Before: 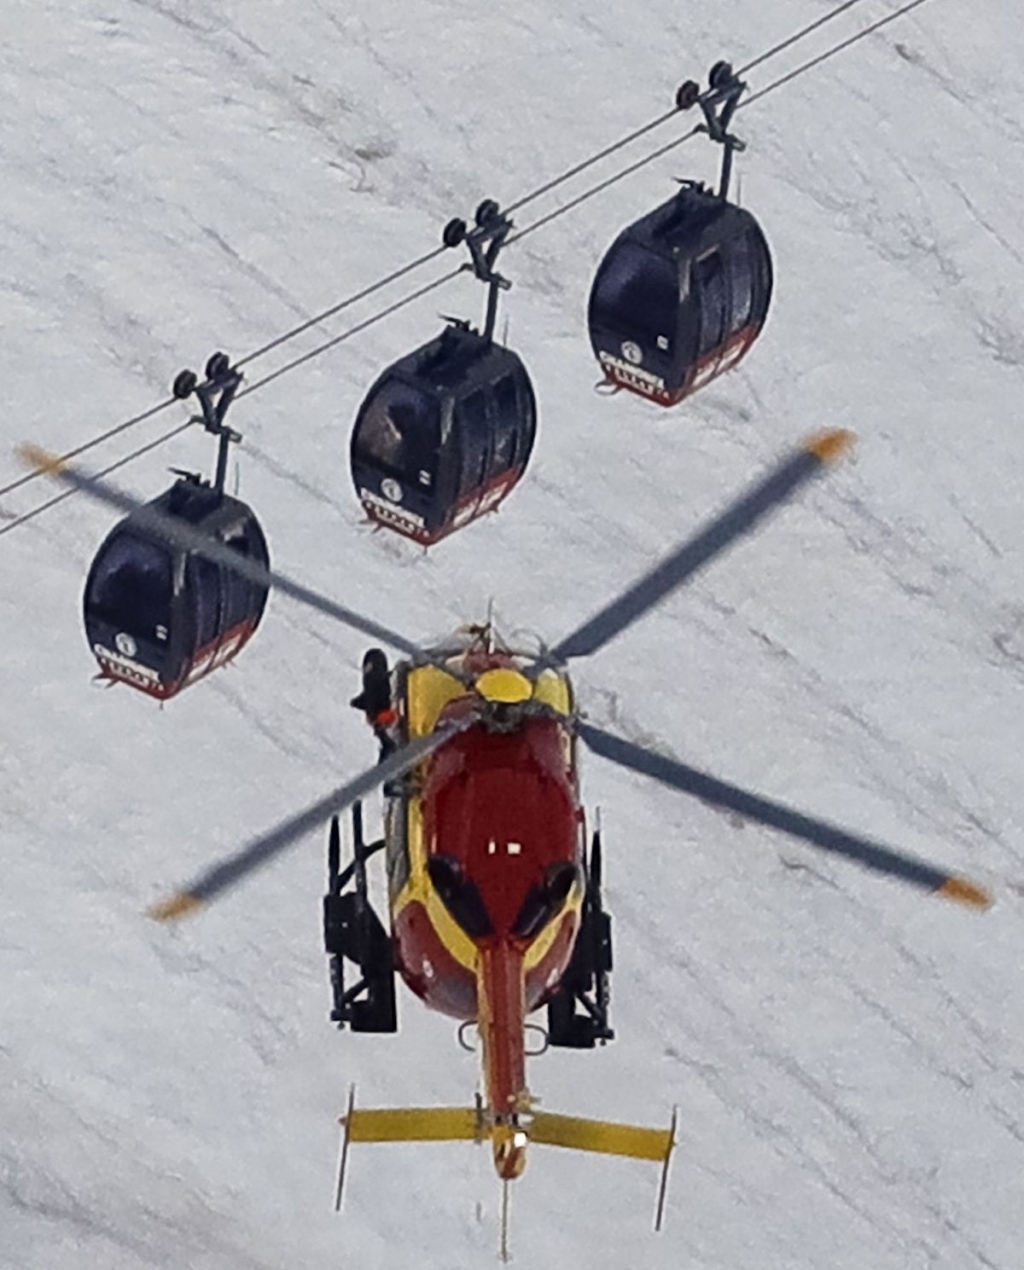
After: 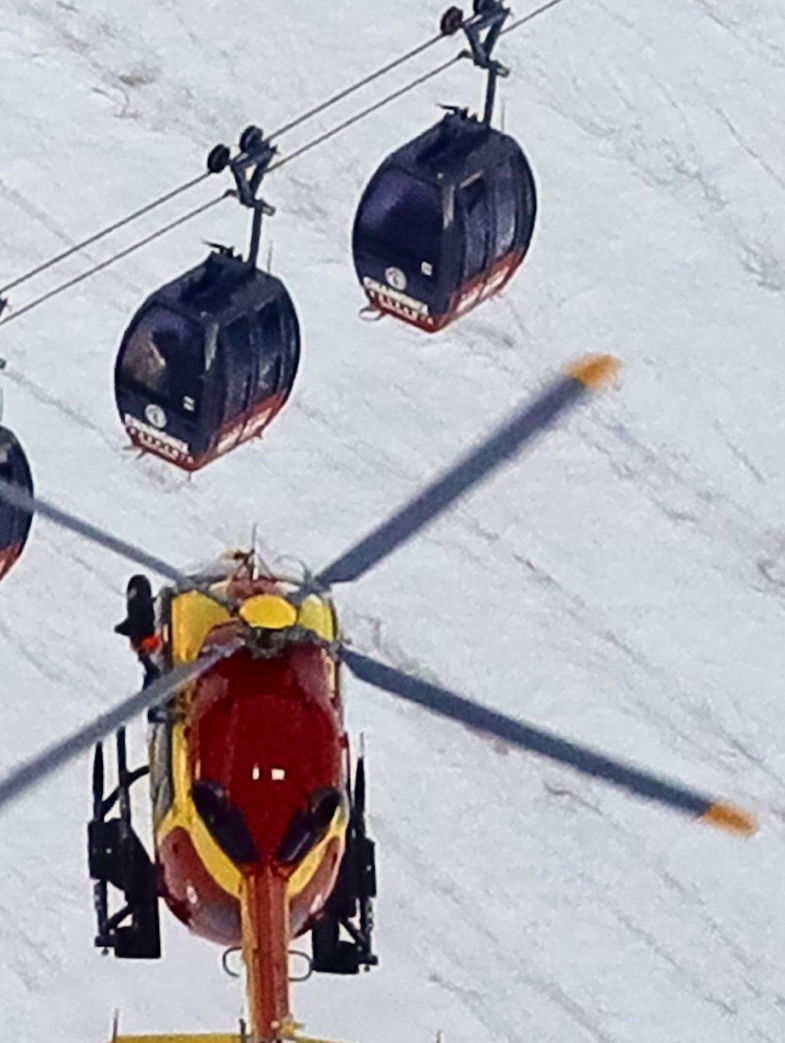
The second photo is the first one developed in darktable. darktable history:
crop: left 23.095%, top 5.827%, bottom 11.854%
tone curve: curves: ch0 [(0, 0) (0.091, 0.077) (0.389, 0.458) (0.745, 0.82) (0.844, 0.908) (0.909, 0.942) (1, 0.973)]; ch1 [(0, 0) (0.437, 0.404) (0.5, 0.5) (0.529, 0.55) (0.58, 0.6) (0.616, 0.649) (1, 1)]; ch2 [(0, 0) (0.442, 0.415) (0.5, 0.5) (0.535, 0.557) (0.585, 0.62) (1, 1)], color space Lab, independent channels, preserve colors none
